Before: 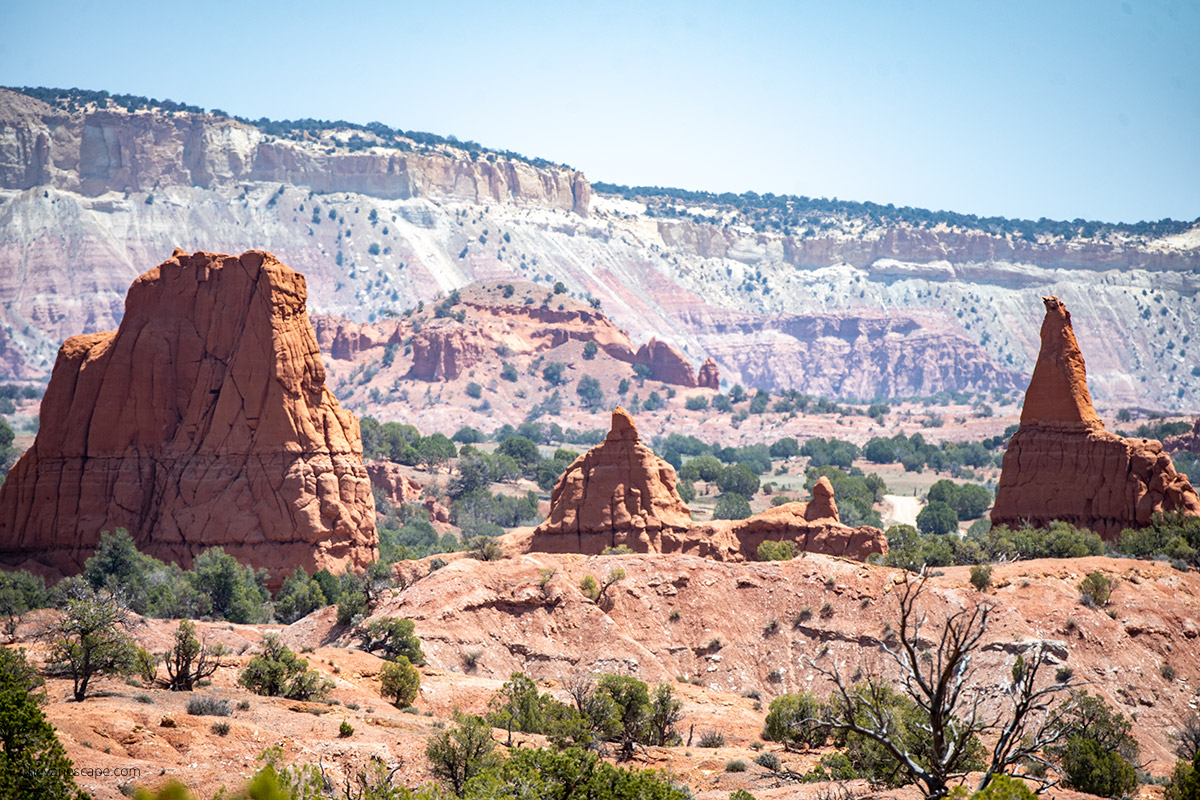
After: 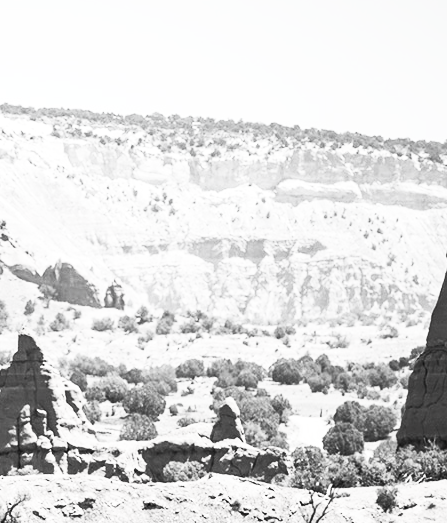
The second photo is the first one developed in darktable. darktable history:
crop and rotate: left 49.515%, top 10.085%, right 13.16%, bottom 24.442%
contrast brightness saturation: contrast 0.538, brightness 0.486, saturation -0.987
